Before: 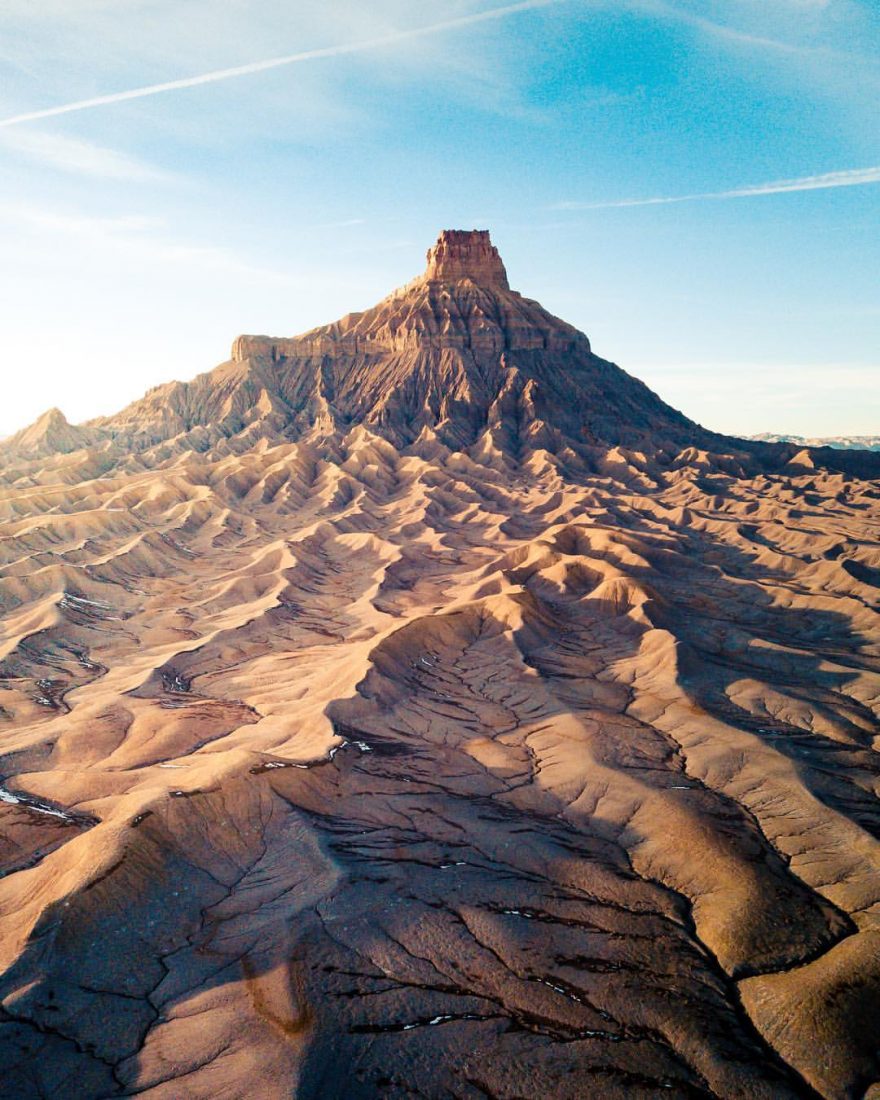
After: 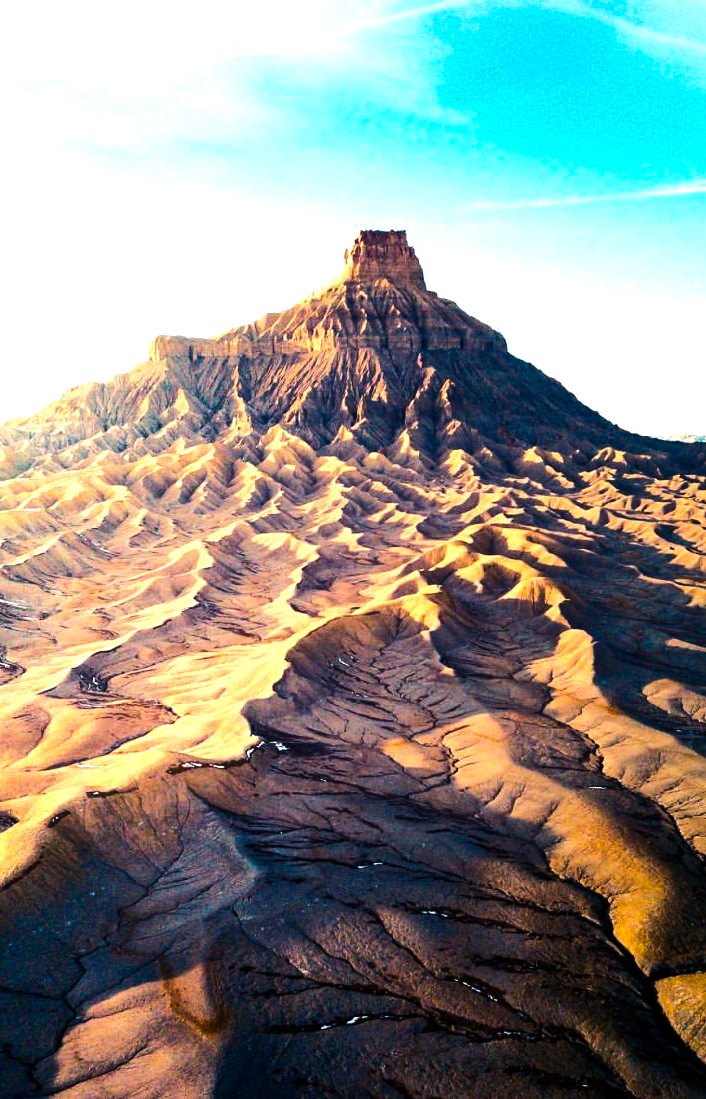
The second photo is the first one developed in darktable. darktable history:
crop and rotate: left 9.534%, right 10.131%
color balance rgb: shadows lift › chroma 4.083%, shadows lift › hue 253.63°, linear chroma grading › global chroma 8.955%, perceptual saturation grading › global saturation 17.198%, perceptual brilliance grading › highlights 17.508%, perceptual brilliance grading › mid-tones 32.546%, perceptual brilliance grading › shadows -31.256%, global vibrance 20%
tone equalizer: -8 EV -0.44 EV, -7 EV -0.362 EV, -6 EV -0.351 EV, -5 EV -0.23 EV, -3 EV 0.232 EV, -2 EV 0.334 EV, -1 EV 0.392 EV, +0 EV 0.438 EV, edges refinement/feathering 500, mask exposure compensation -1.57 EV, preserve details no
